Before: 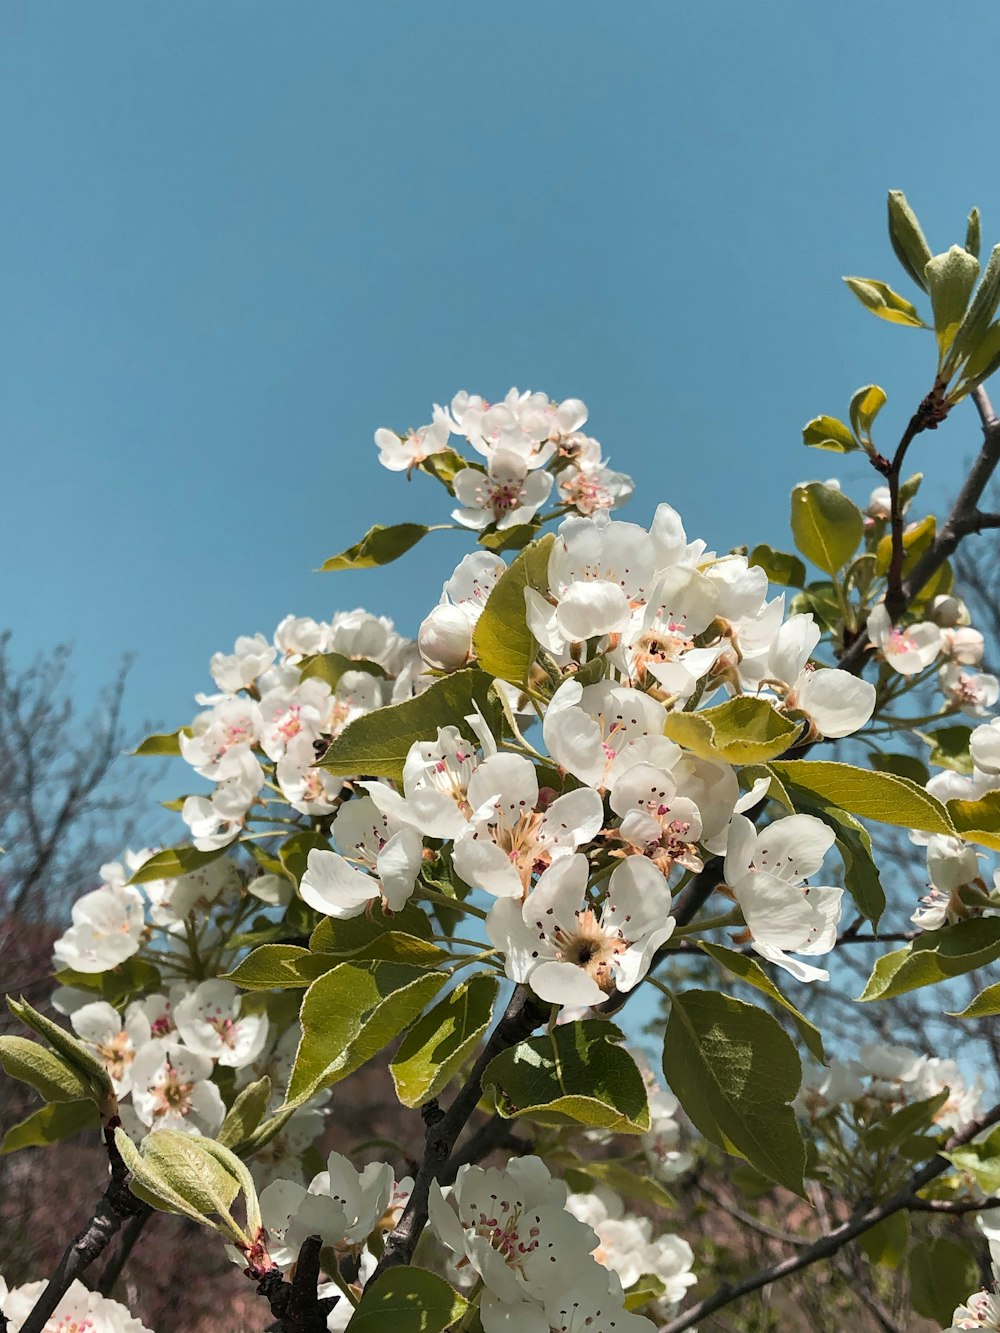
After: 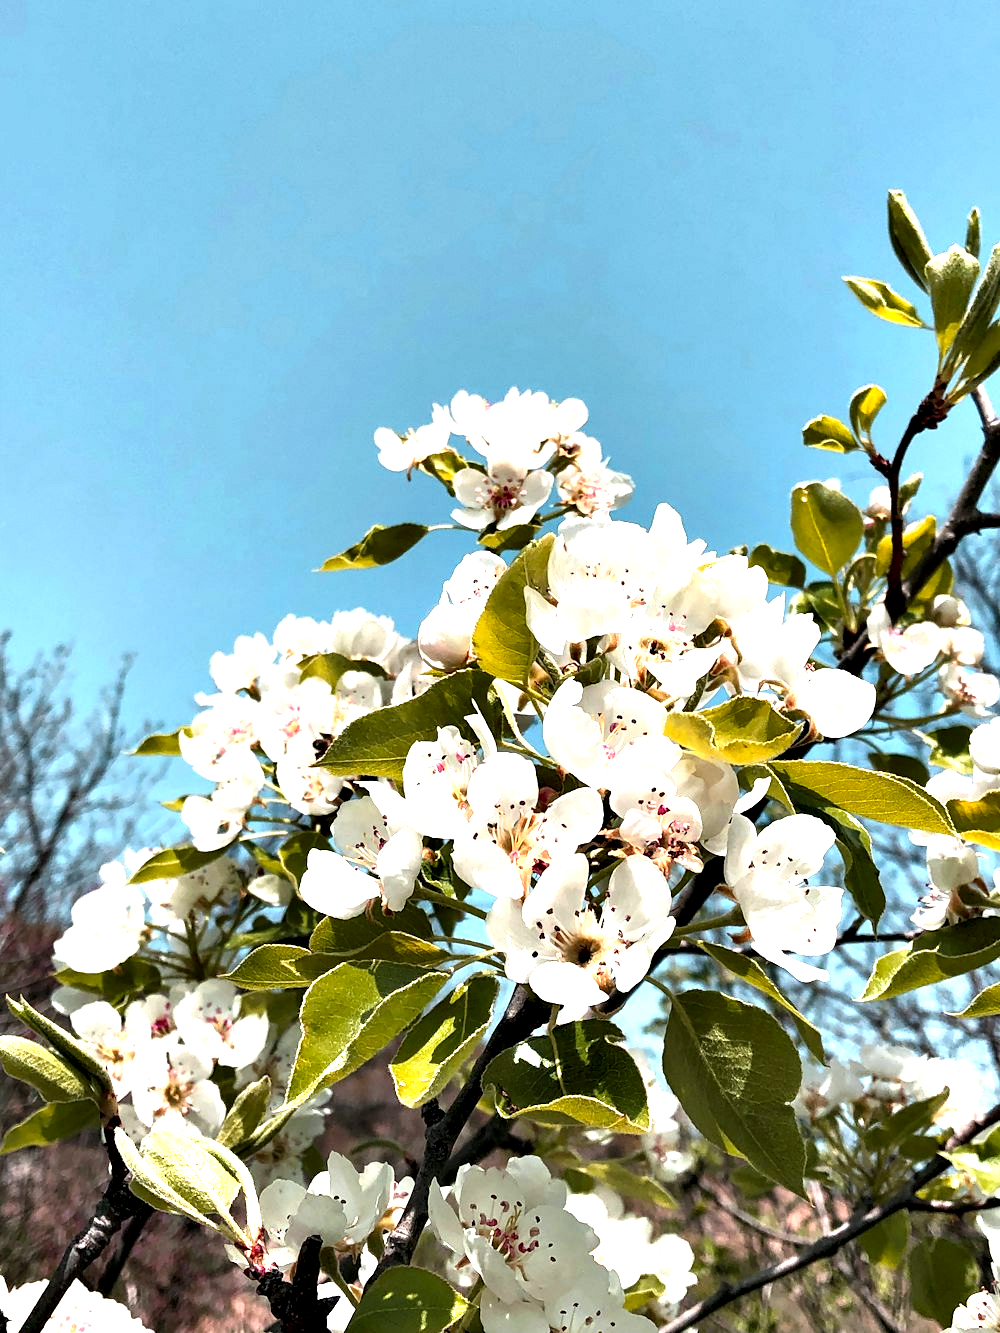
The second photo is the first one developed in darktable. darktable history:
exposure: black level correction 0, exposure 1.018 EV, compensate exposure bias true, compensate highlight preservation false
contrast equalizer: octaves 7, y [[0.6 ×6], [0.55 ×6], [0 ×6], [0 ×6], [0 ×6]]
